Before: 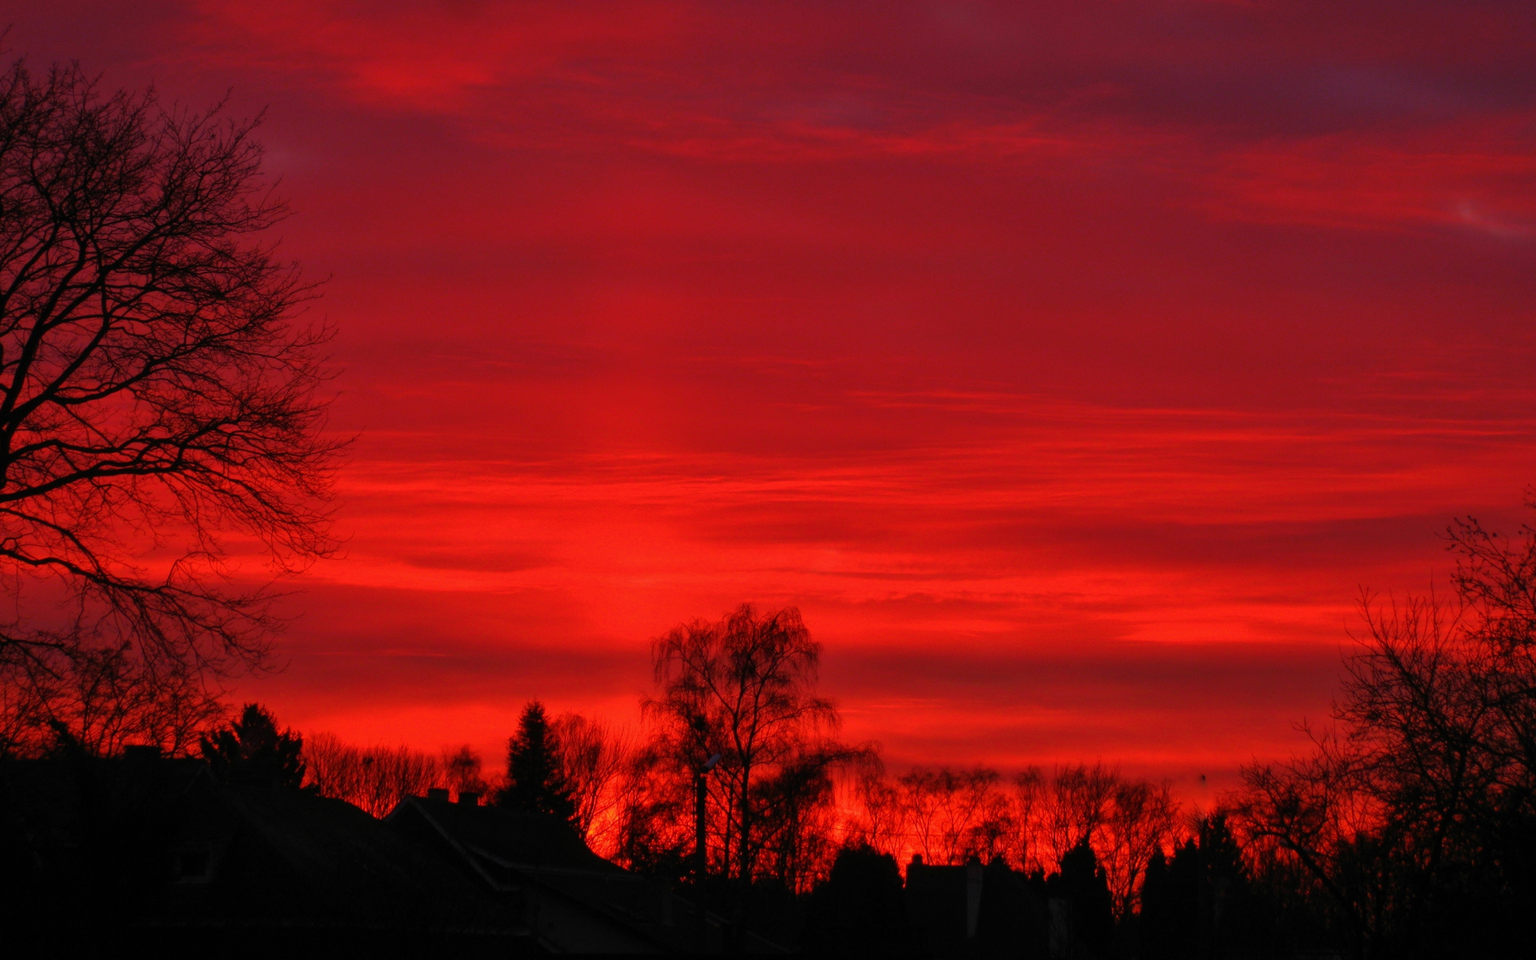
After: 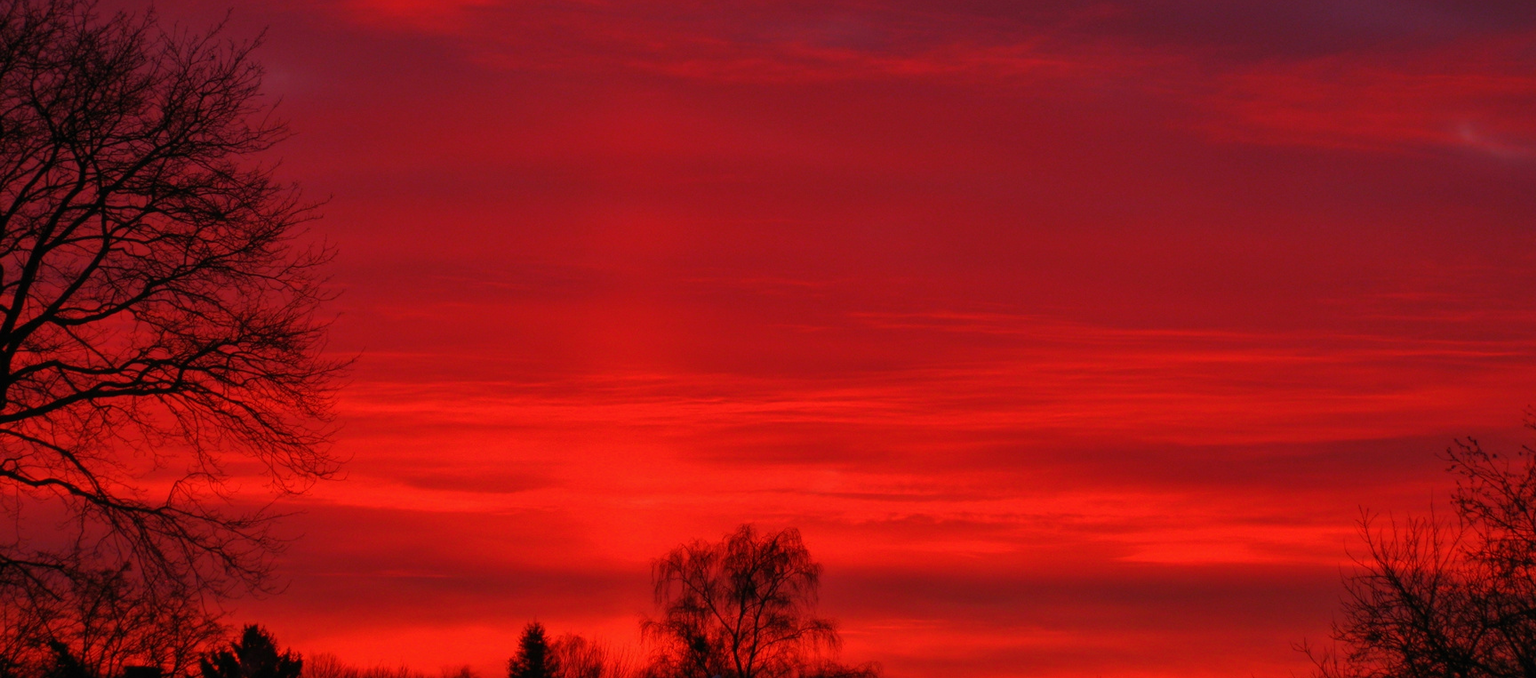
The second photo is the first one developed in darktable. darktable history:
crop and rotate: top 8.293%, bottom 20.996%
